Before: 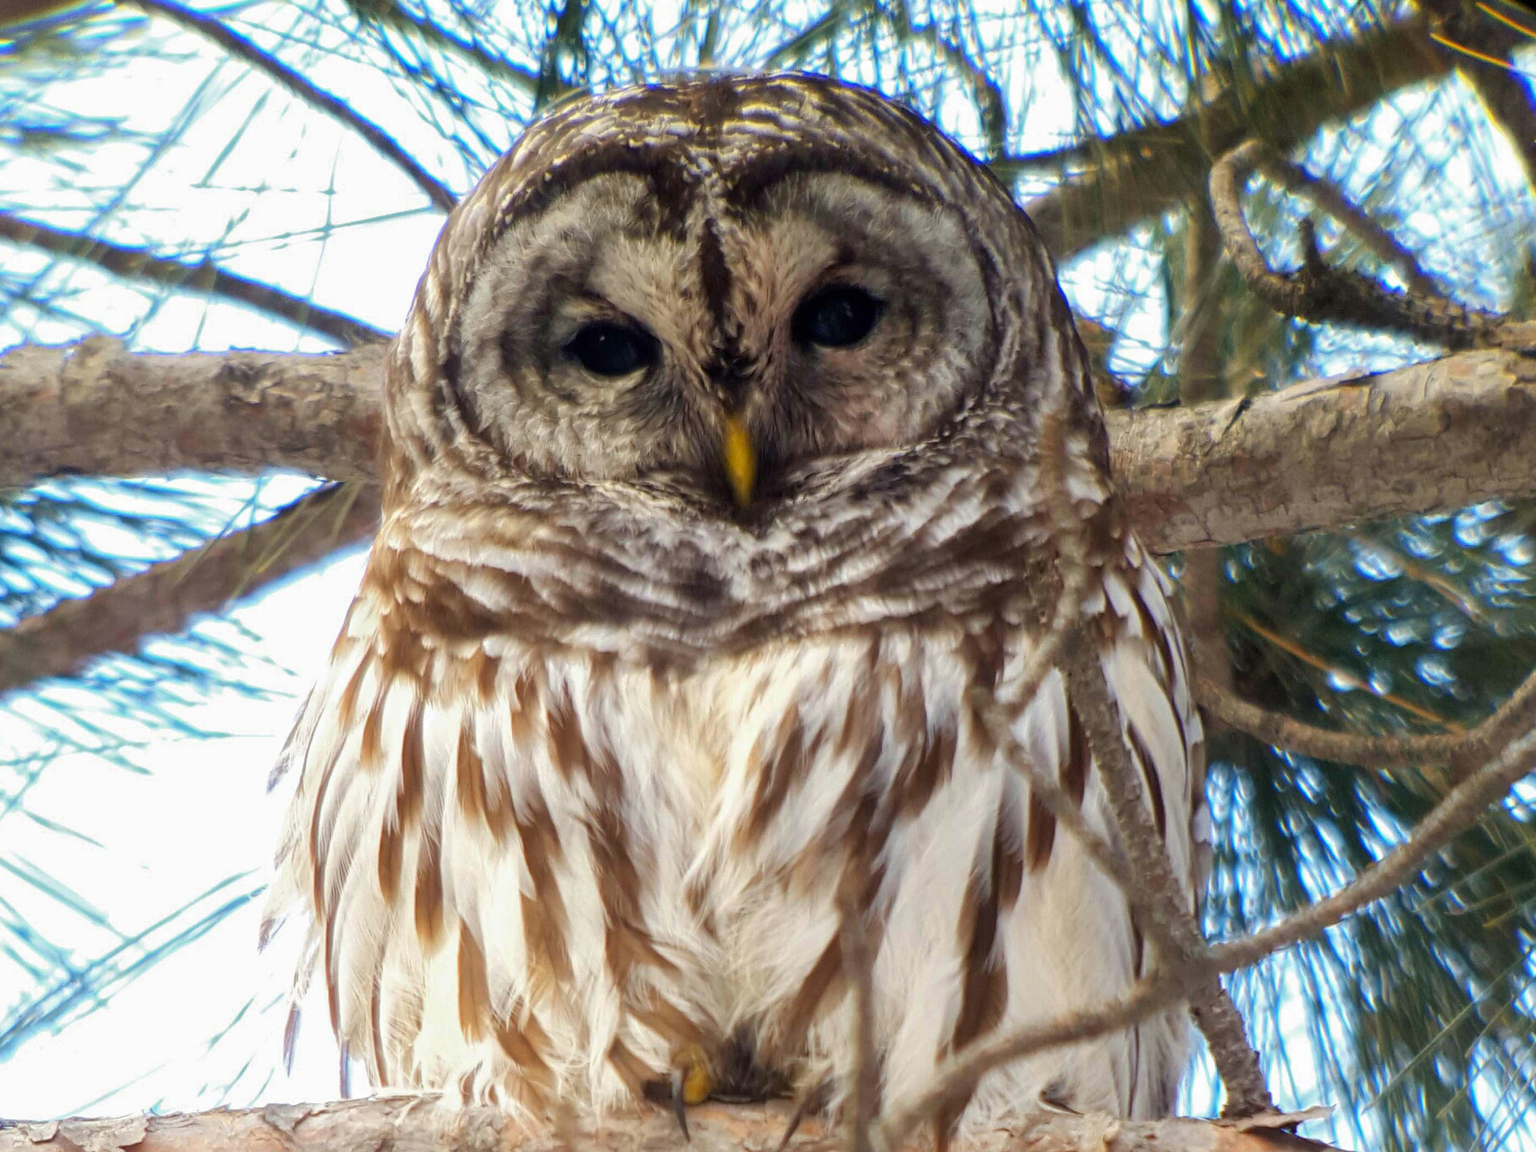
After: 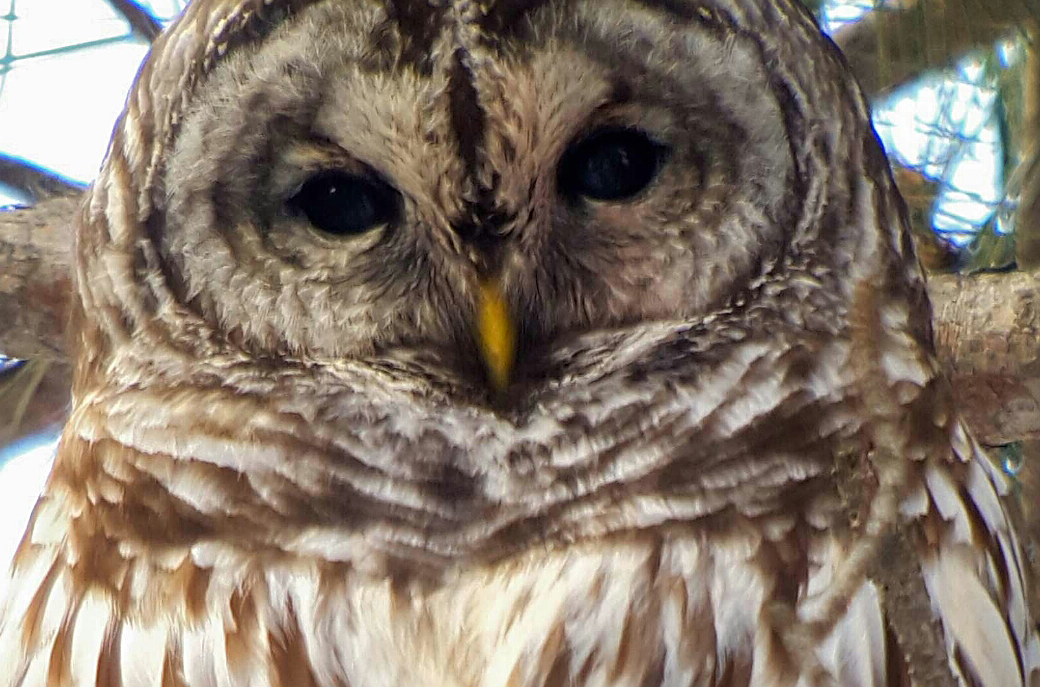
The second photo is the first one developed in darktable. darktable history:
crop: left 20.932%, top 15.471%, right 21.848%, bottom 34.081%
shadows and highlights: shadows 4.1, highlights -17.6, soften with gaussian
sharpen: on, module defaults
